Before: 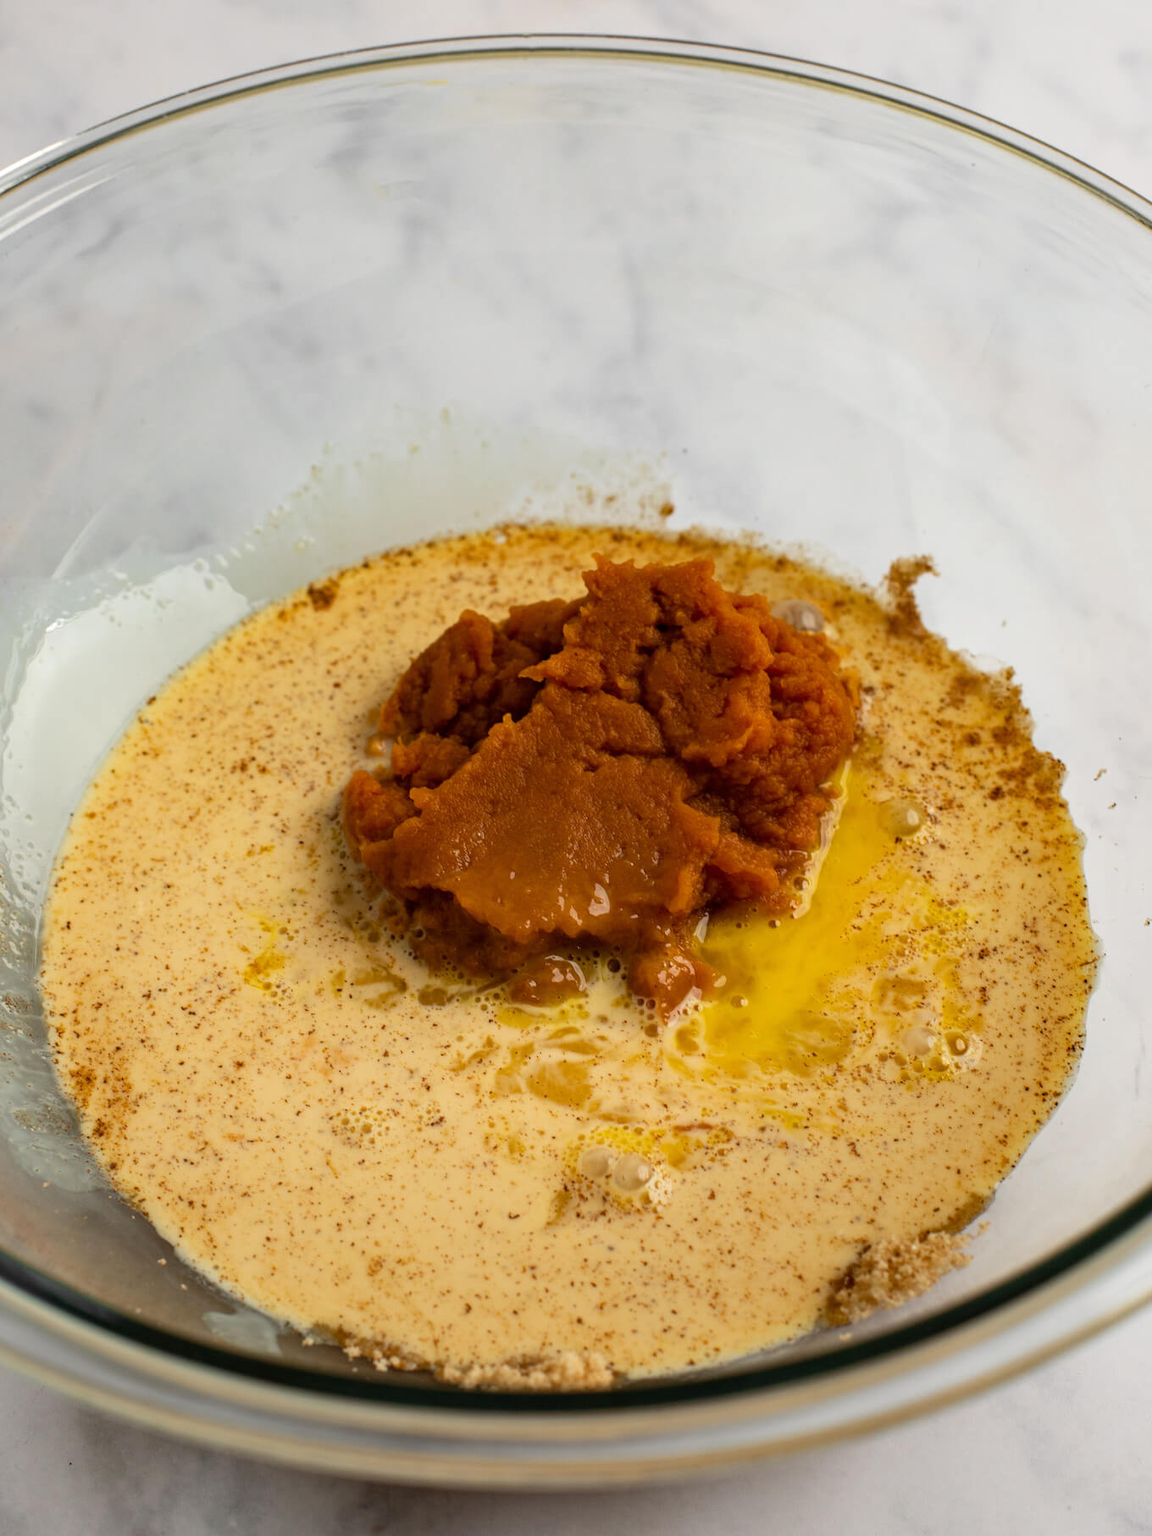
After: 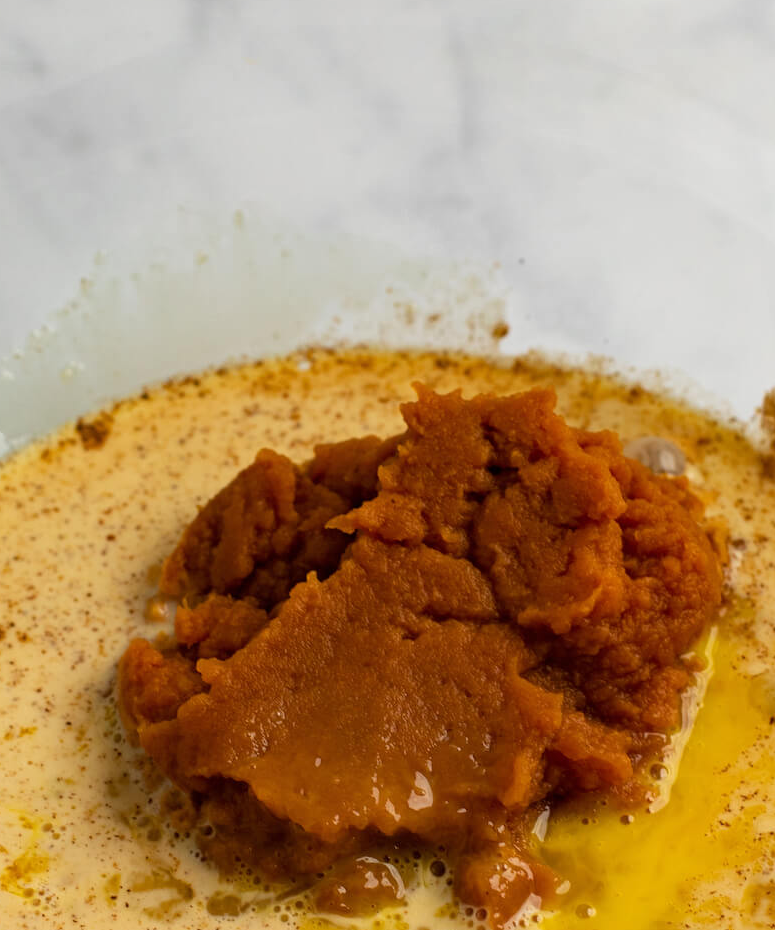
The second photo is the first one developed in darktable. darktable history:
crop: left 21.107%, top 14.985%, right 21.843%, bottom 33.67%
